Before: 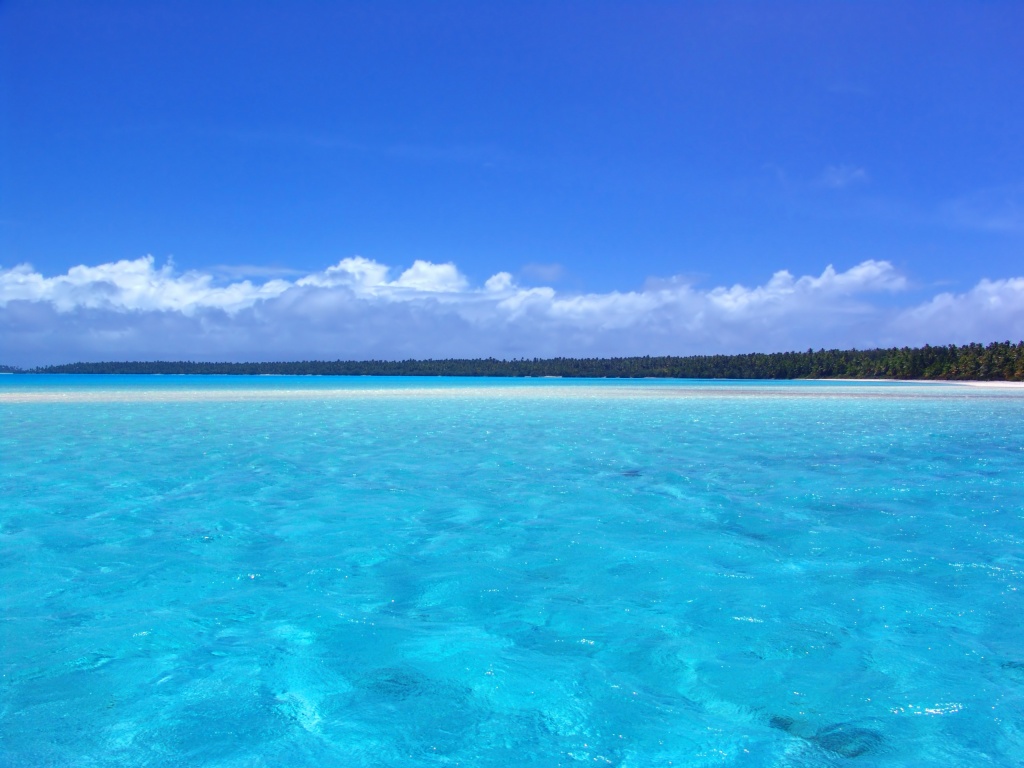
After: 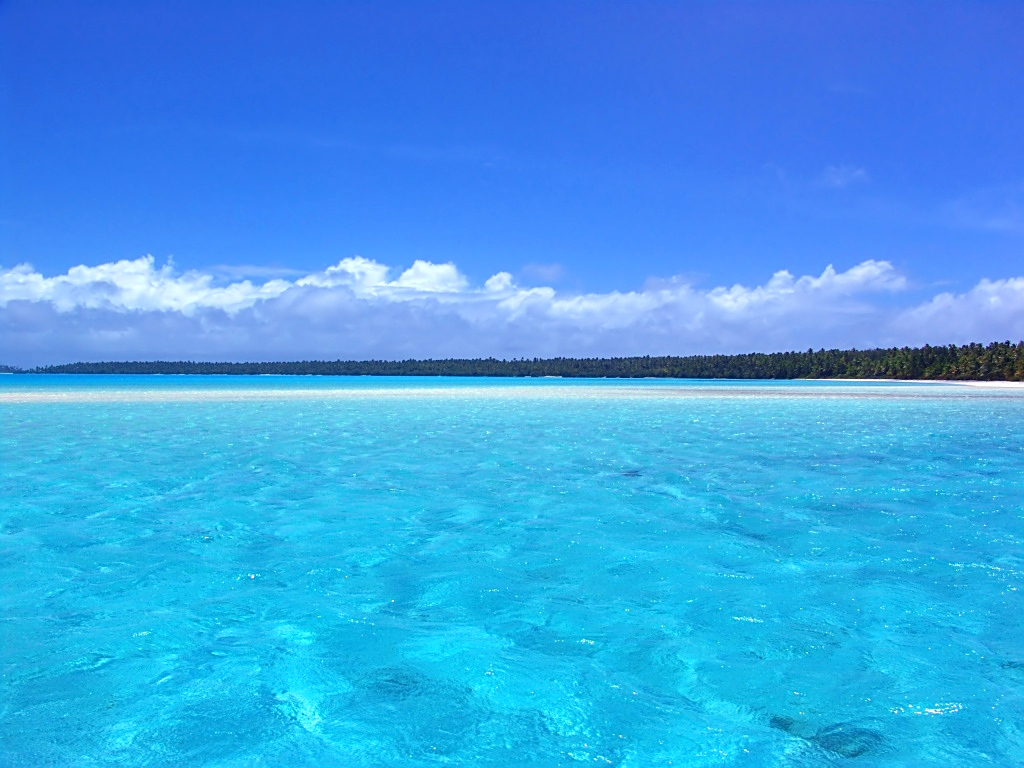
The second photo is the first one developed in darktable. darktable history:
exposure: exposure 0.163 EV, compensate highlight preservation false
sharpen: on, module defaults
